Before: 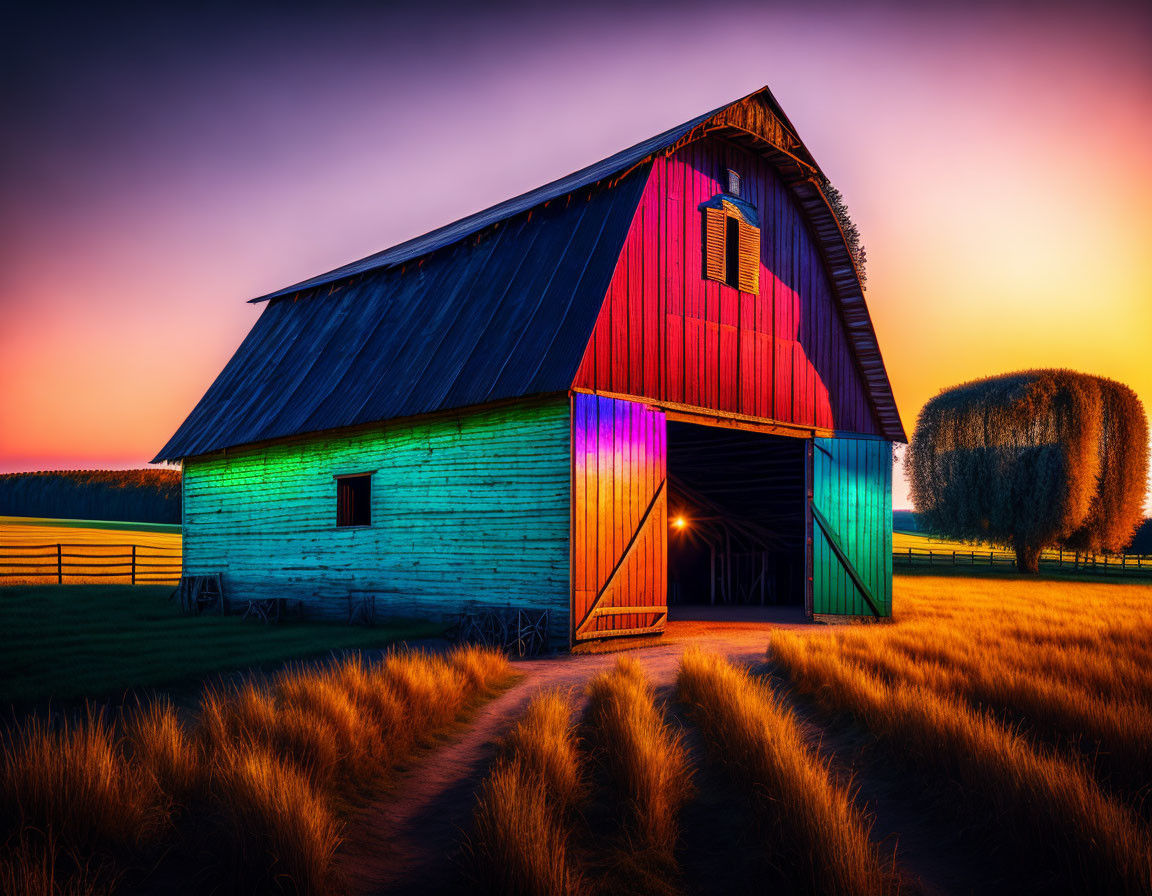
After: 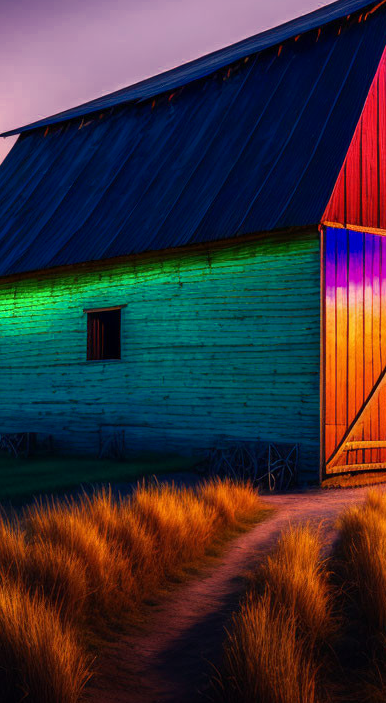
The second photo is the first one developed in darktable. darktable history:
crop and rotate: left 21.77%, top 18.528%, right 44.676%, bottom 2.997%
color zones: curves: ch0 [(0, 0.497) (0.143, 0.5) (0.286, 0.5) (0.429, 0.483) (0.571, 0.116) (0.714, -0.006) (0.857, 0.28) (1, 0.497)]
